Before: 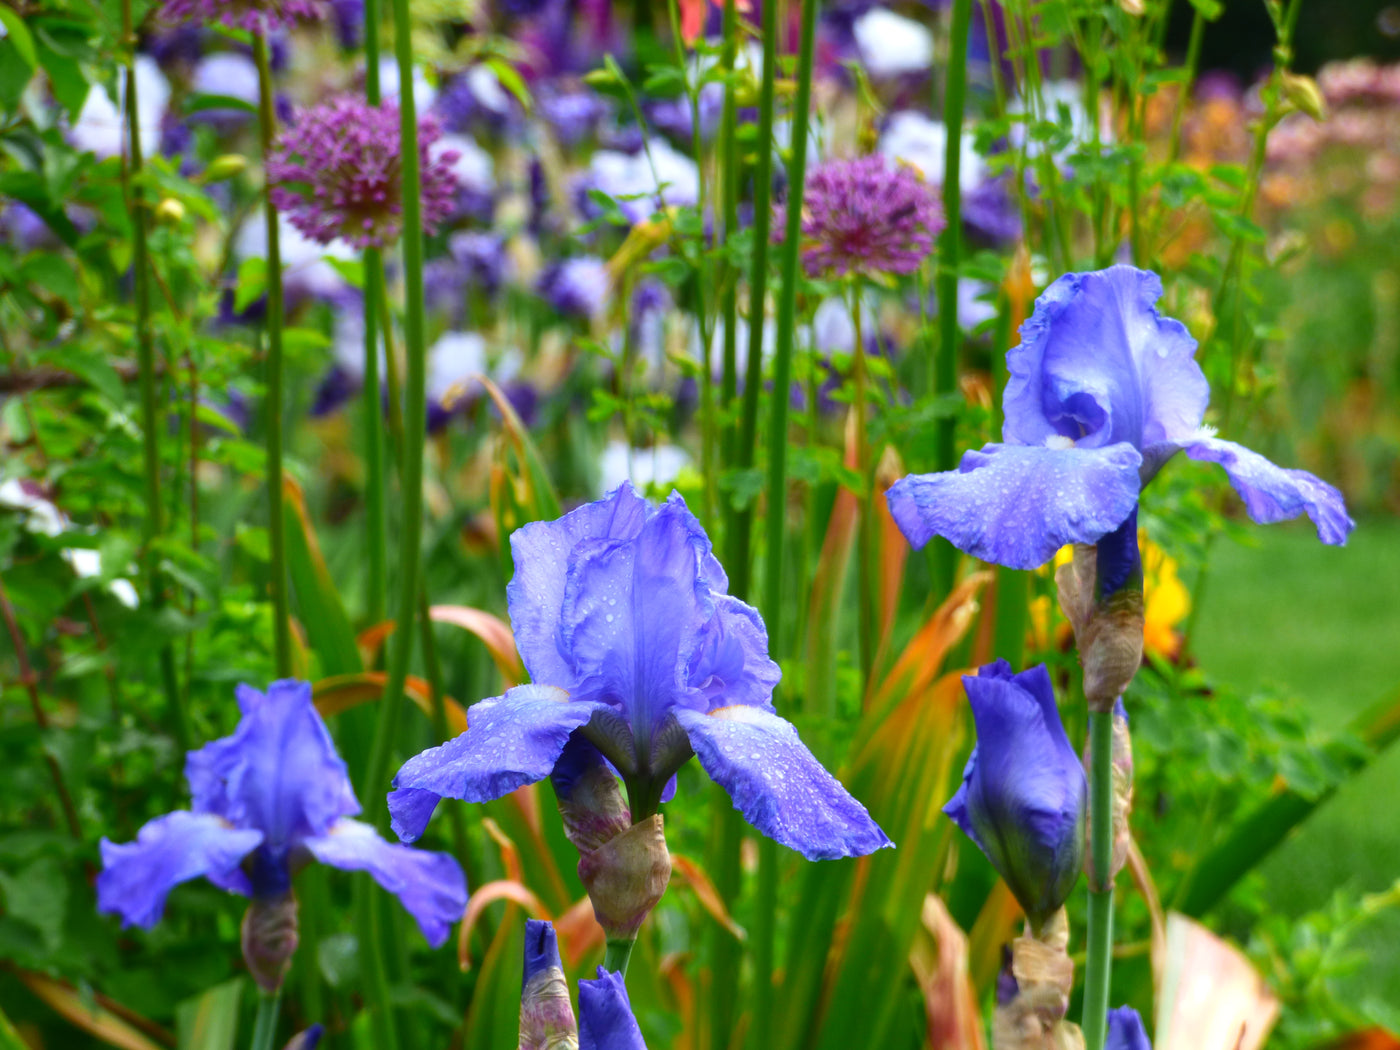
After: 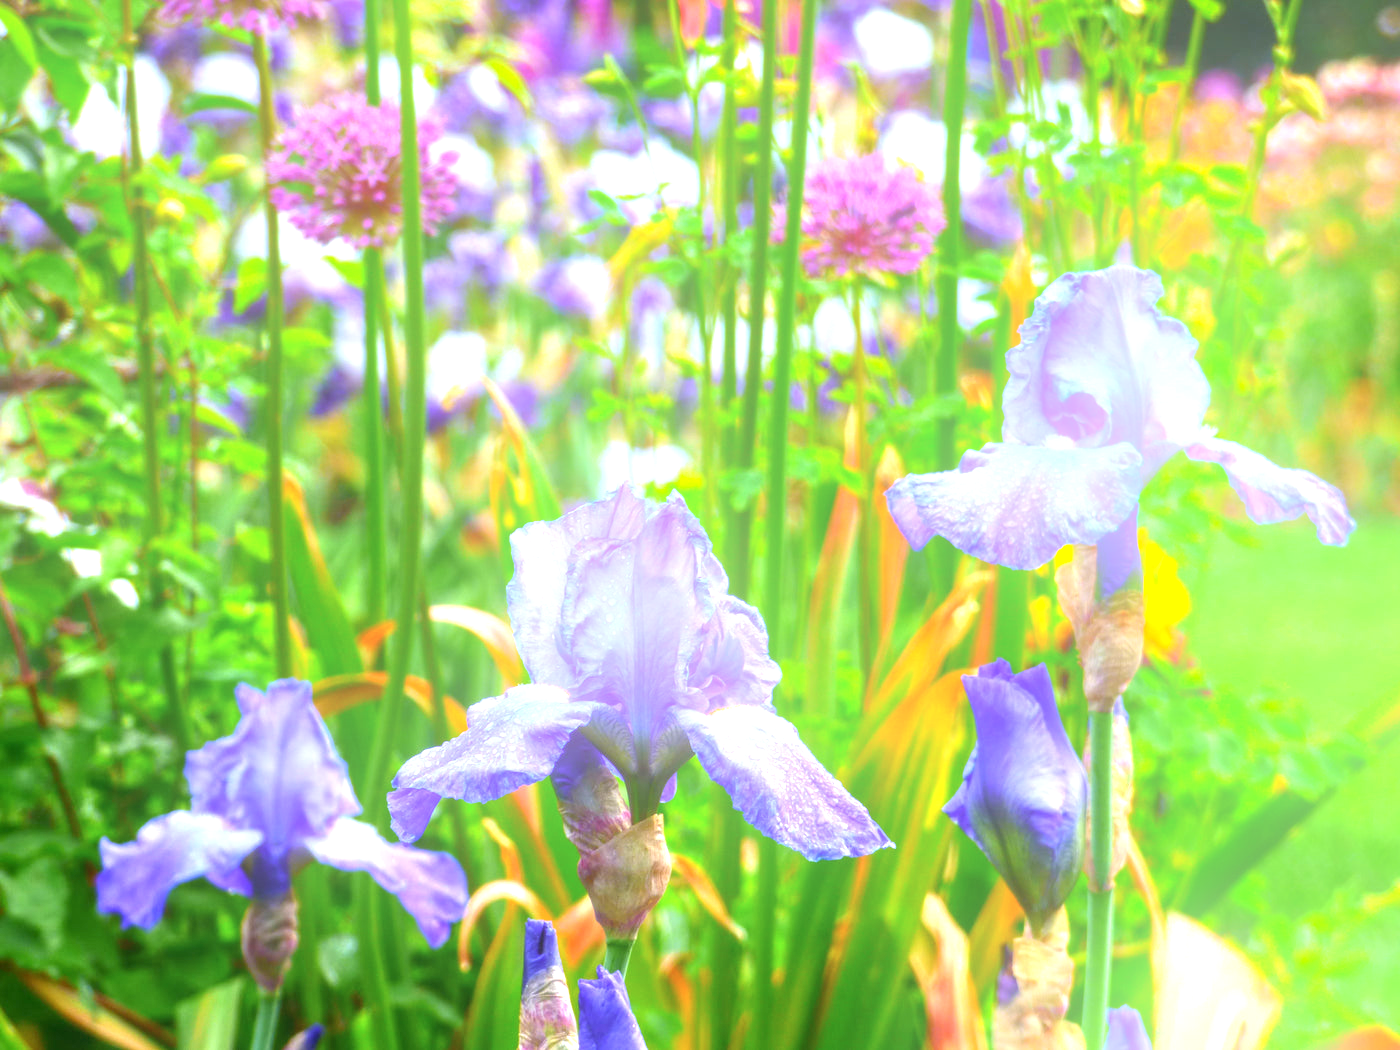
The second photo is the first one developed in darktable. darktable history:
exposure: exposure 1.25 EV, compensate exposure bias true, compensate highlight preservation false
bloom: on, module defaults
local contrast: on, module defaults
